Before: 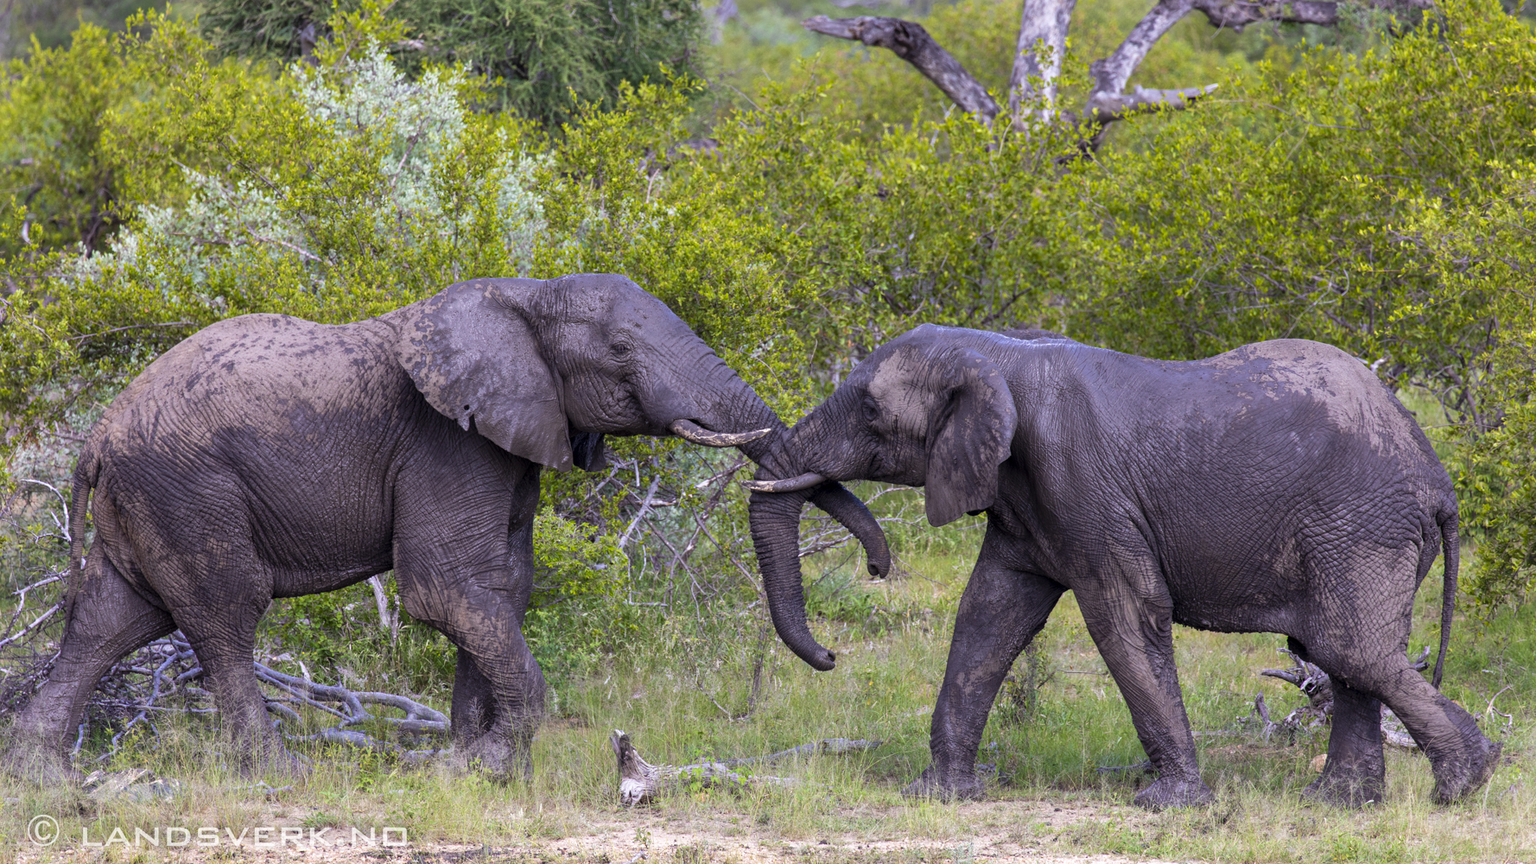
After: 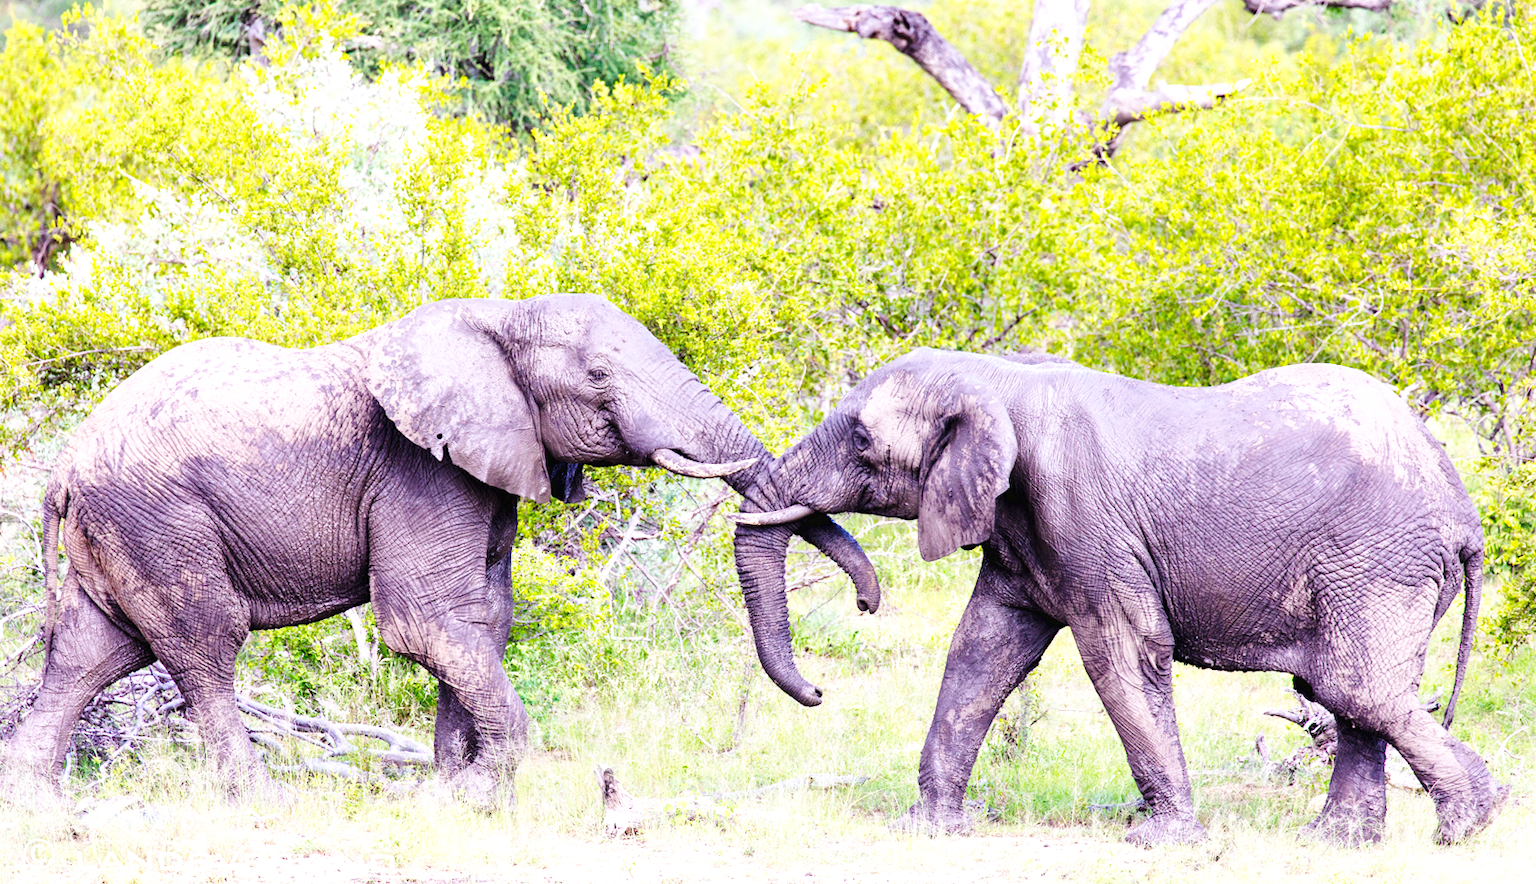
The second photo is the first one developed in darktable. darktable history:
base curve: curves: ch0 [(0, 0.003) (0.001, 0.002) (0.006, 0.004) (0.02, 0.022) (0.048, 0.086) (0.094, 0.234) (0.162, 0.431) (0.258, 0.629) (0.385, 0.8) (0.548, 0.918) (0.751, 0.988) (1, 1)], preserve colors none
exposure: exposure 0.921 EV, compensate highlight preservation false
rotate and perspective: rotation 0.074°, lens shift (vertical) 0.096, lens shift (horizontal) -0.041, crop left 0.043, crop right 0.952, crop top 0.024, crop bottom 0.979
